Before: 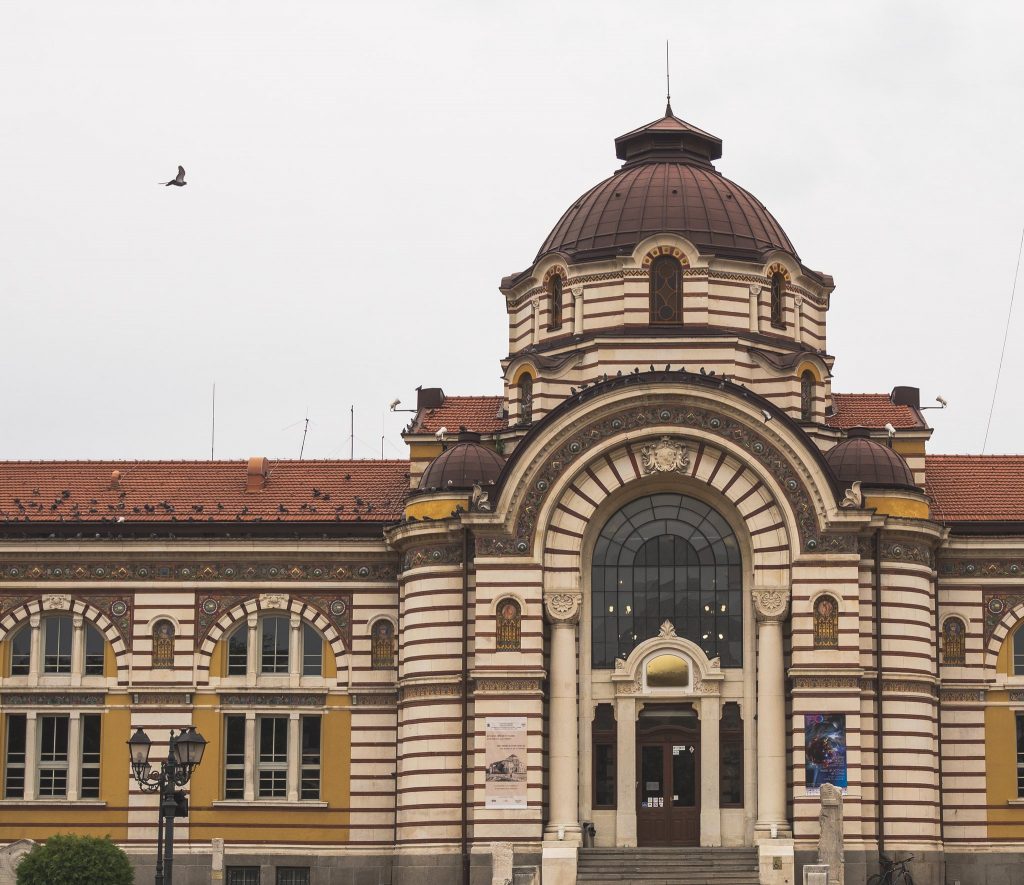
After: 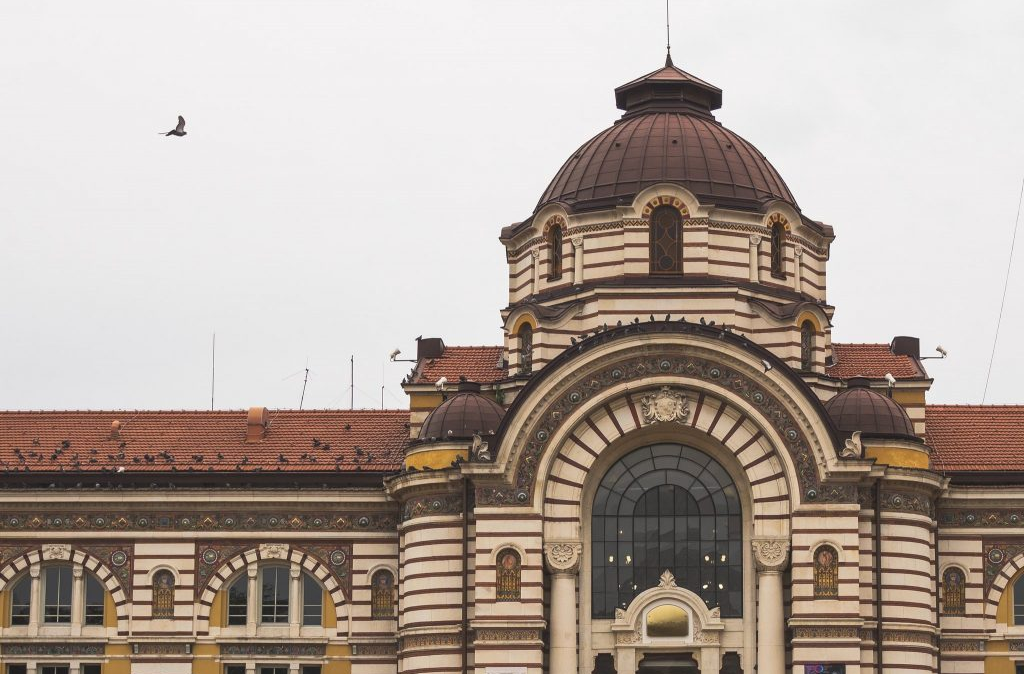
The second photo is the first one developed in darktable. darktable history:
crop: top 5.657%, bottom 18.097%
